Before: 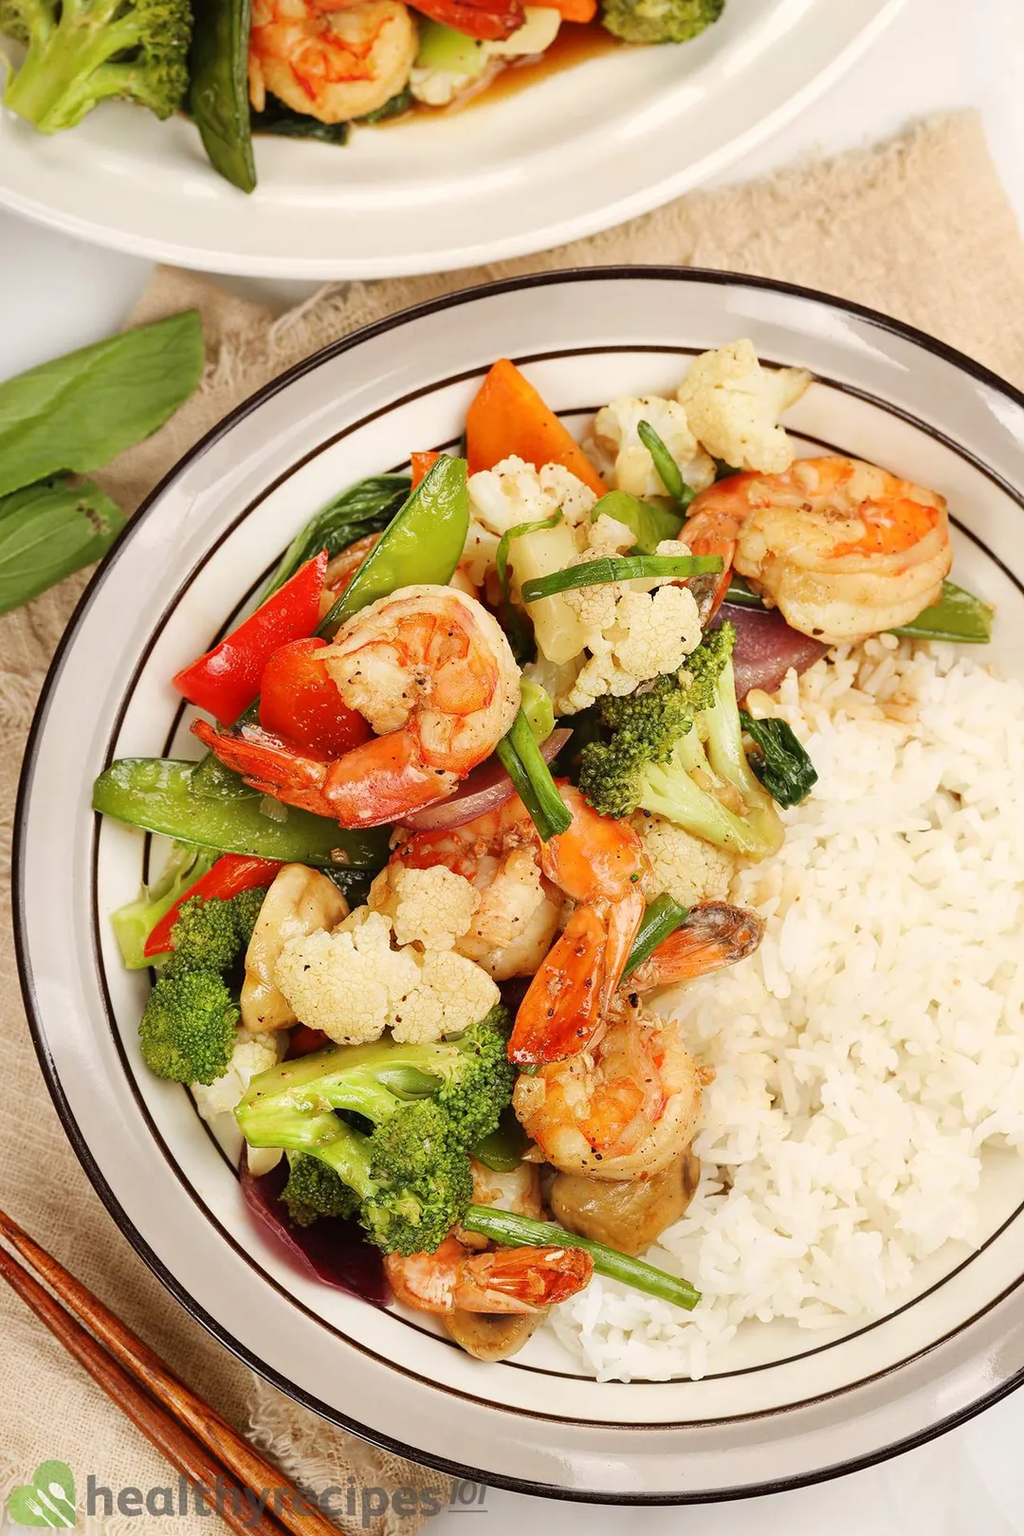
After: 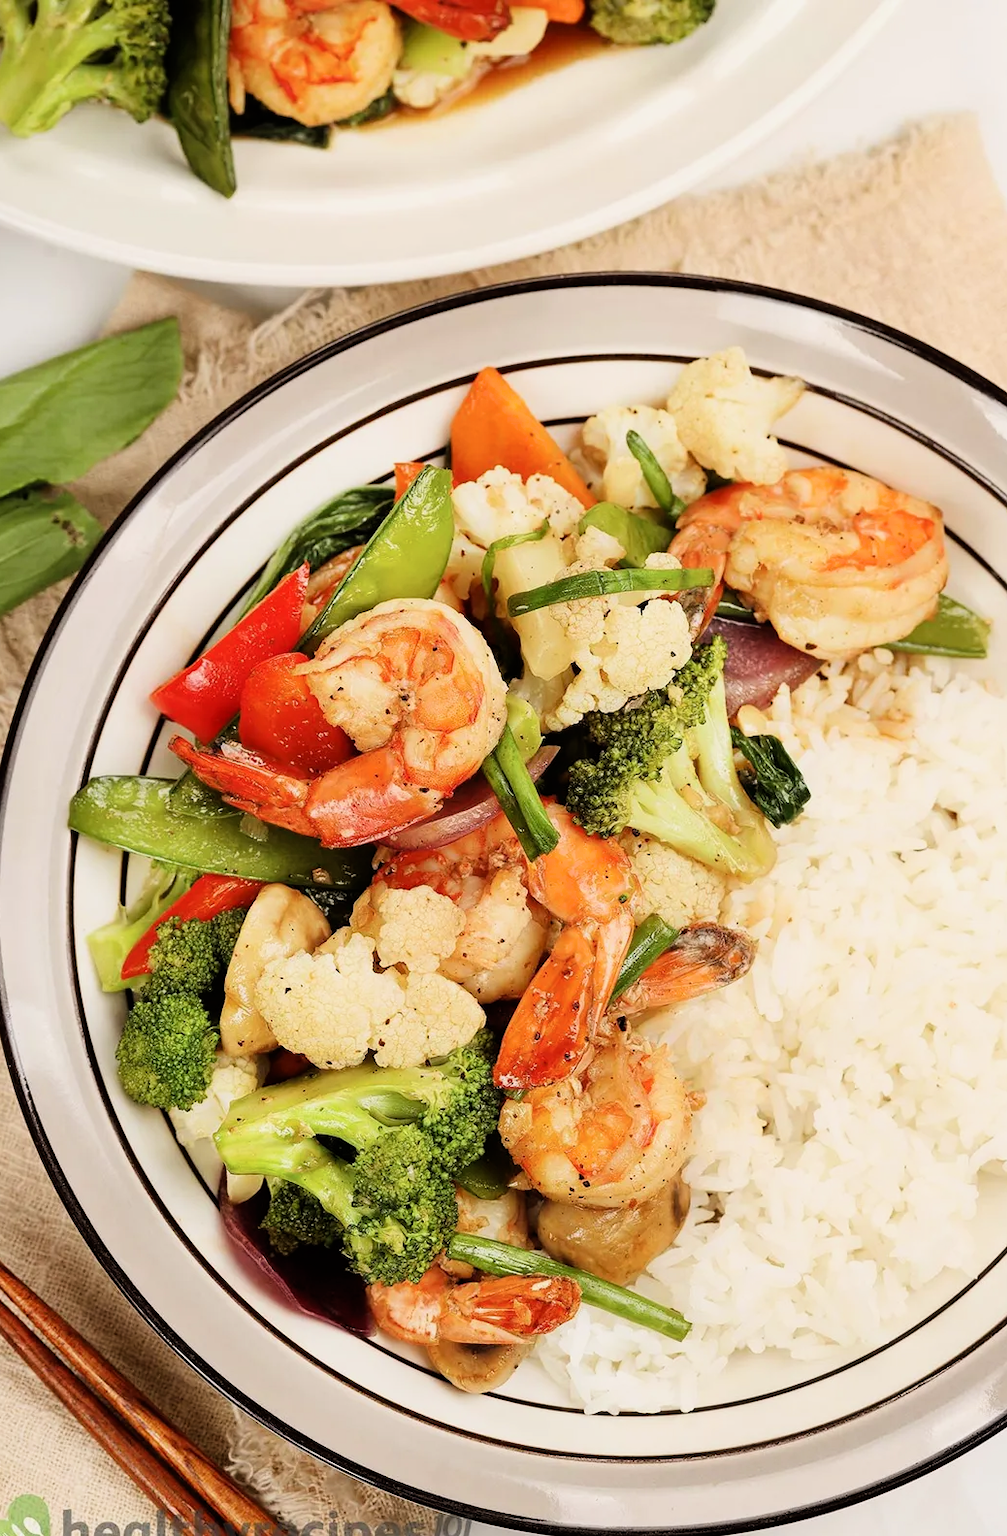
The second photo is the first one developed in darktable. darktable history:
filmic rgb: black relative exposure -8.06 EV, white relative exposure 3 EV, threshold 5.99 EV, hardness 5.41, contrast 1.264, enable highlight reconstruction true
crop and rotate: left 2.618%, right 1.211%, bottom 2.24%
